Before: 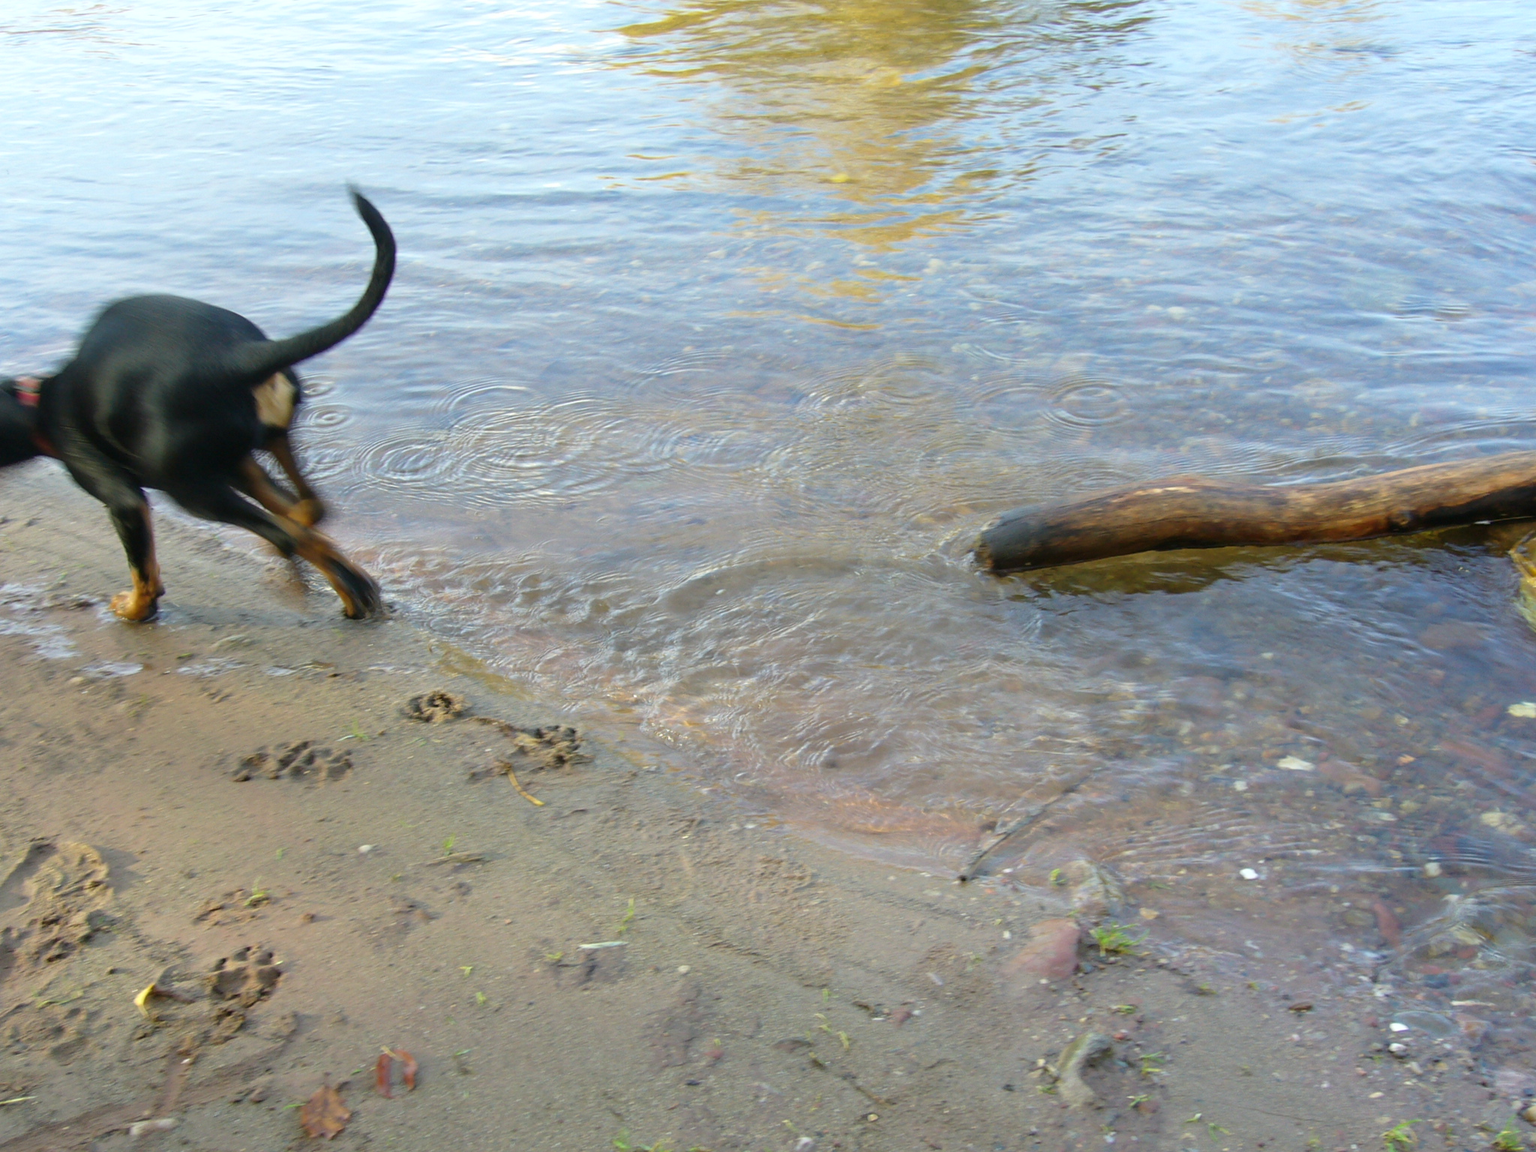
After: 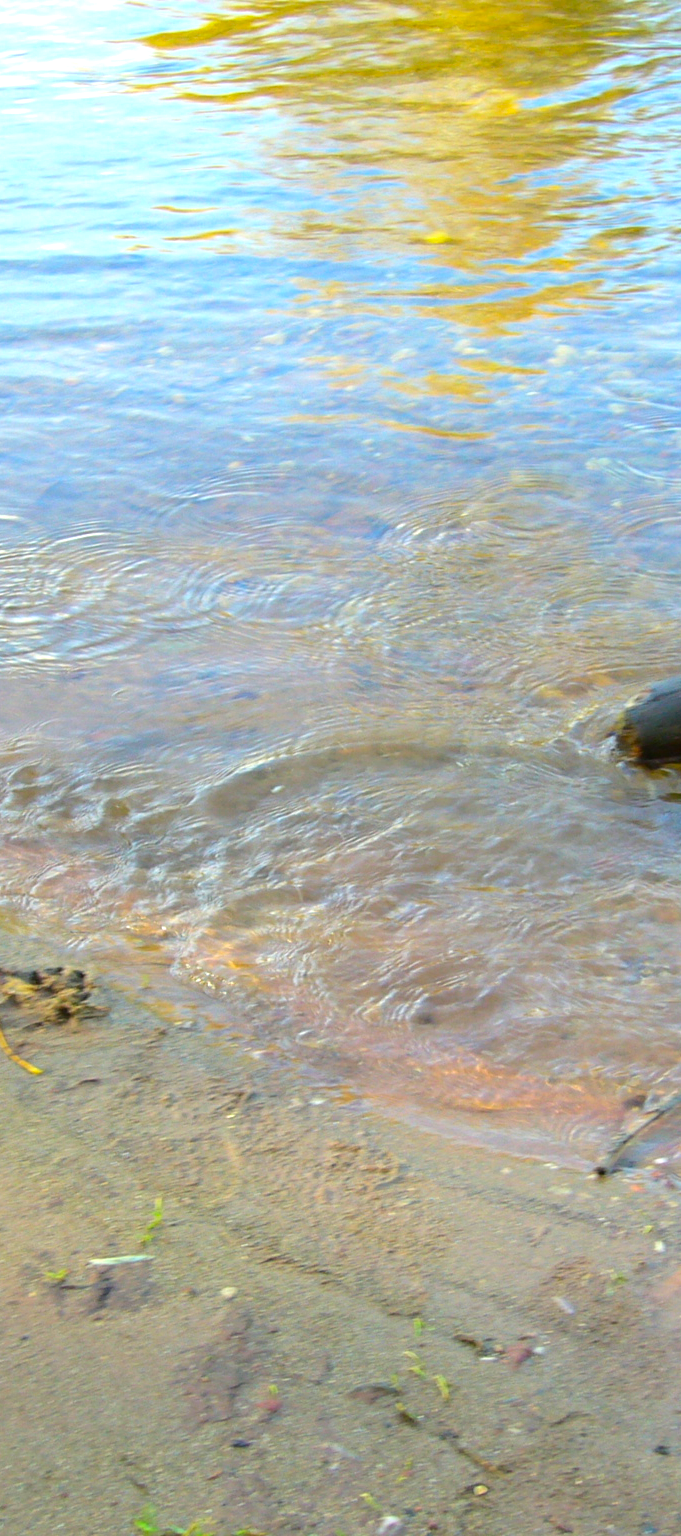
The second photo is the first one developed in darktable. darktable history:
tone equalizer: -8 EV -0.417 EV, -7 EV -0.389 EV, -6 EV -0.333 EV, -5 EV -0.222 EV, -3 EV 0.222 EV, -2 EV 0.333 EV, -1 EV 0.389 EV, +0 EV 0.417 EV, edges refinement/feathering 500, mask exposure compensation -1.57 EV, preserve details no
contrast brightness saturation: saturation 0.5
color correction: saturation 1.1
crop: left 33.36%, right 33.36%
